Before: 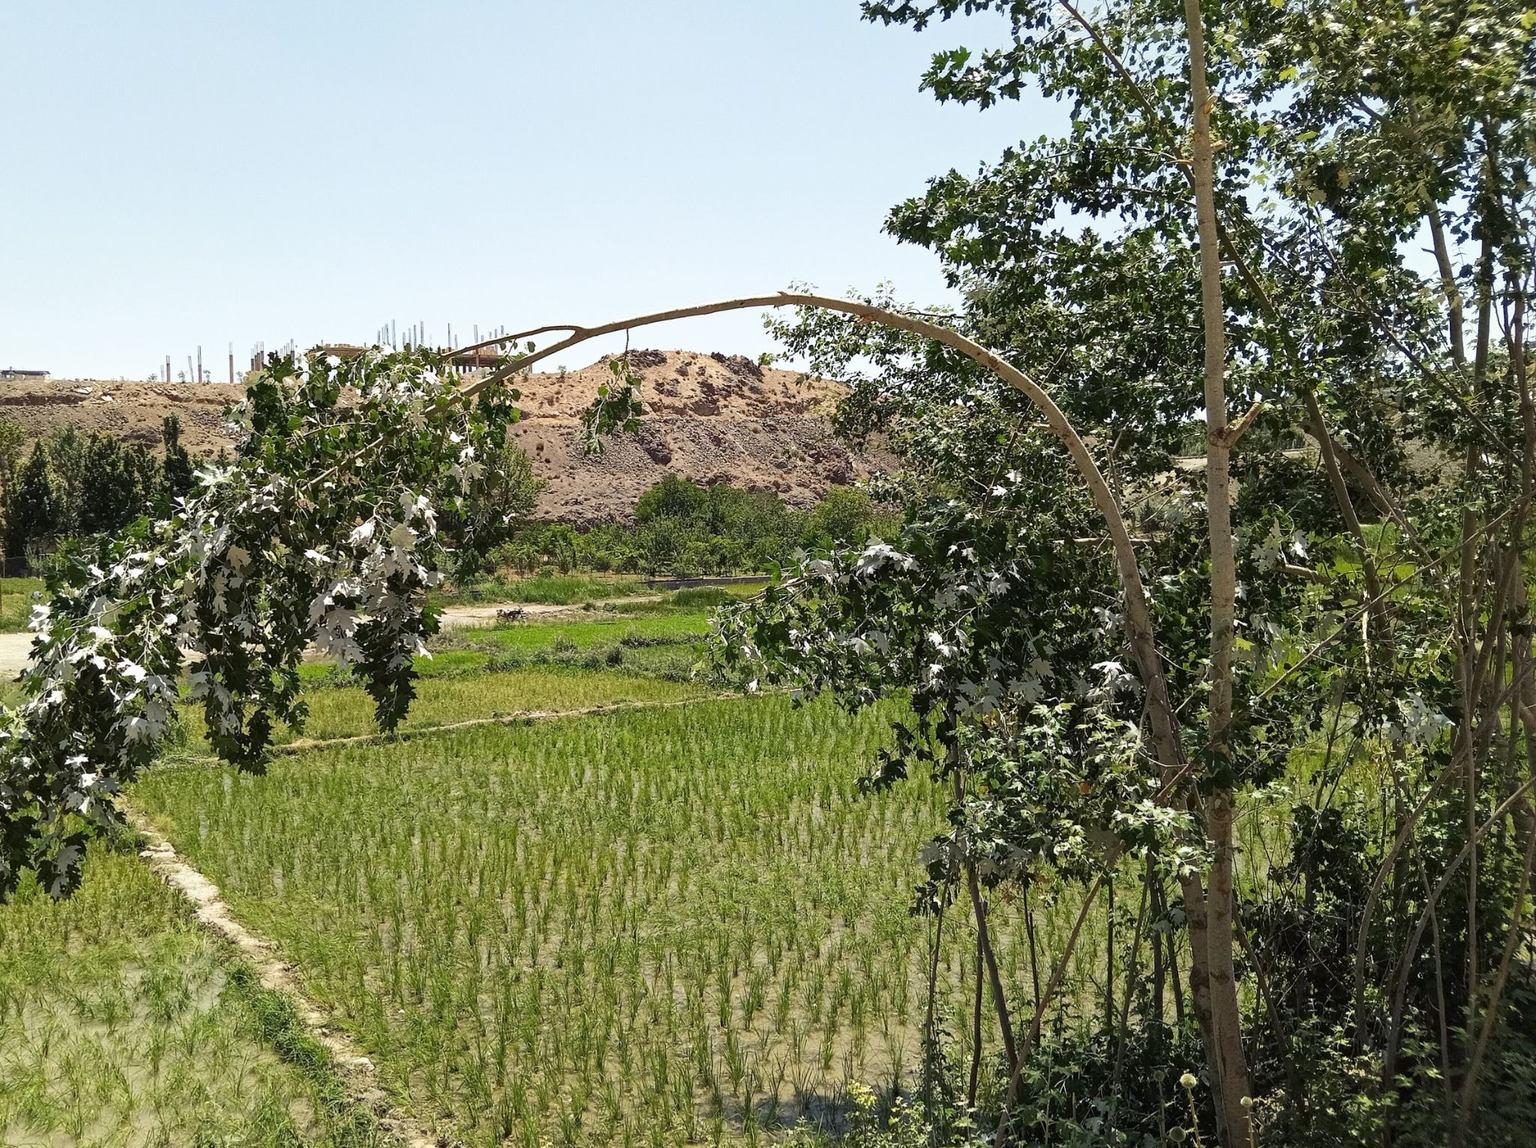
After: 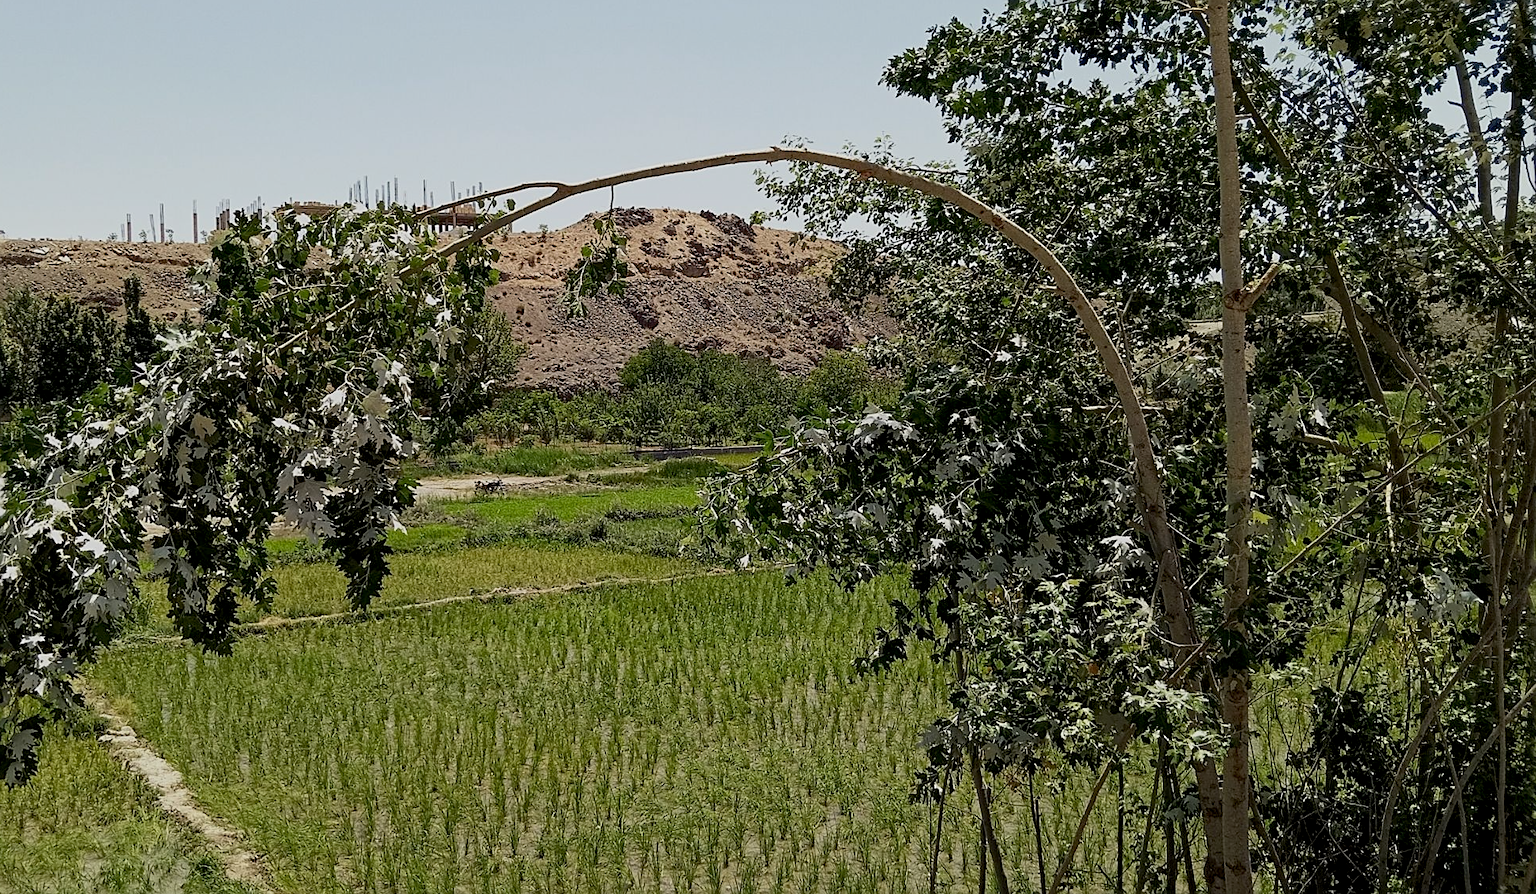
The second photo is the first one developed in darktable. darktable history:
exposure: black level correction 0.009, exposure -0.637 EV, compensate highlight preservation false
crop and rotate: left 2.991%, top 13.302%, right 1.981%, bottom 12.636%
sharpen: on, module defaults
